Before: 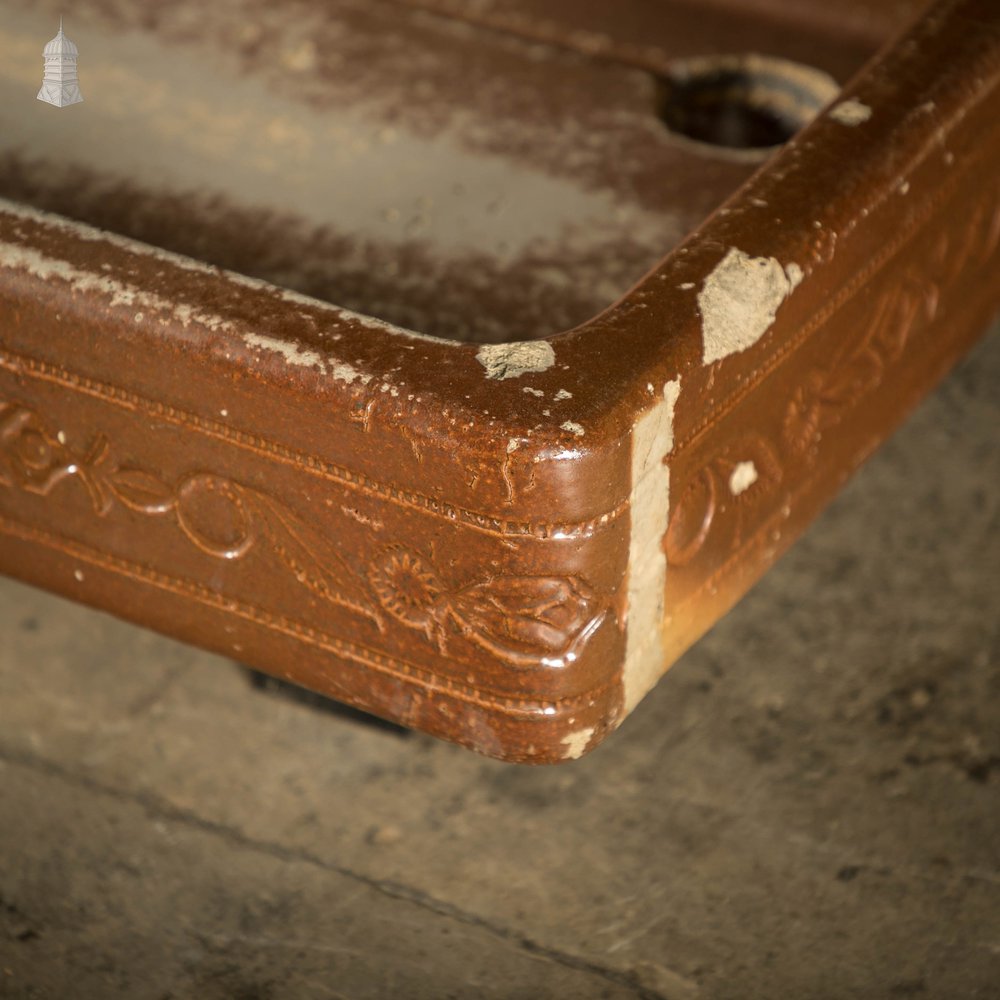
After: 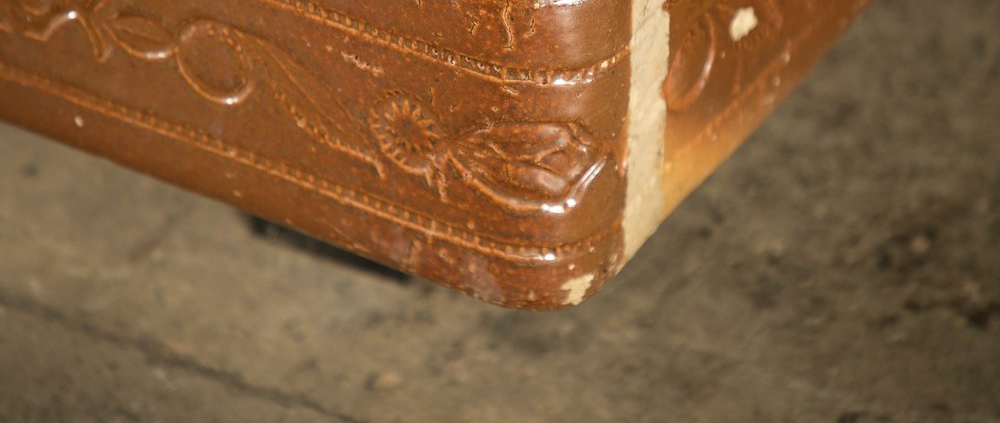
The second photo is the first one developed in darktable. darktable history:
crop: top 45.464%, bottom 12.137%
